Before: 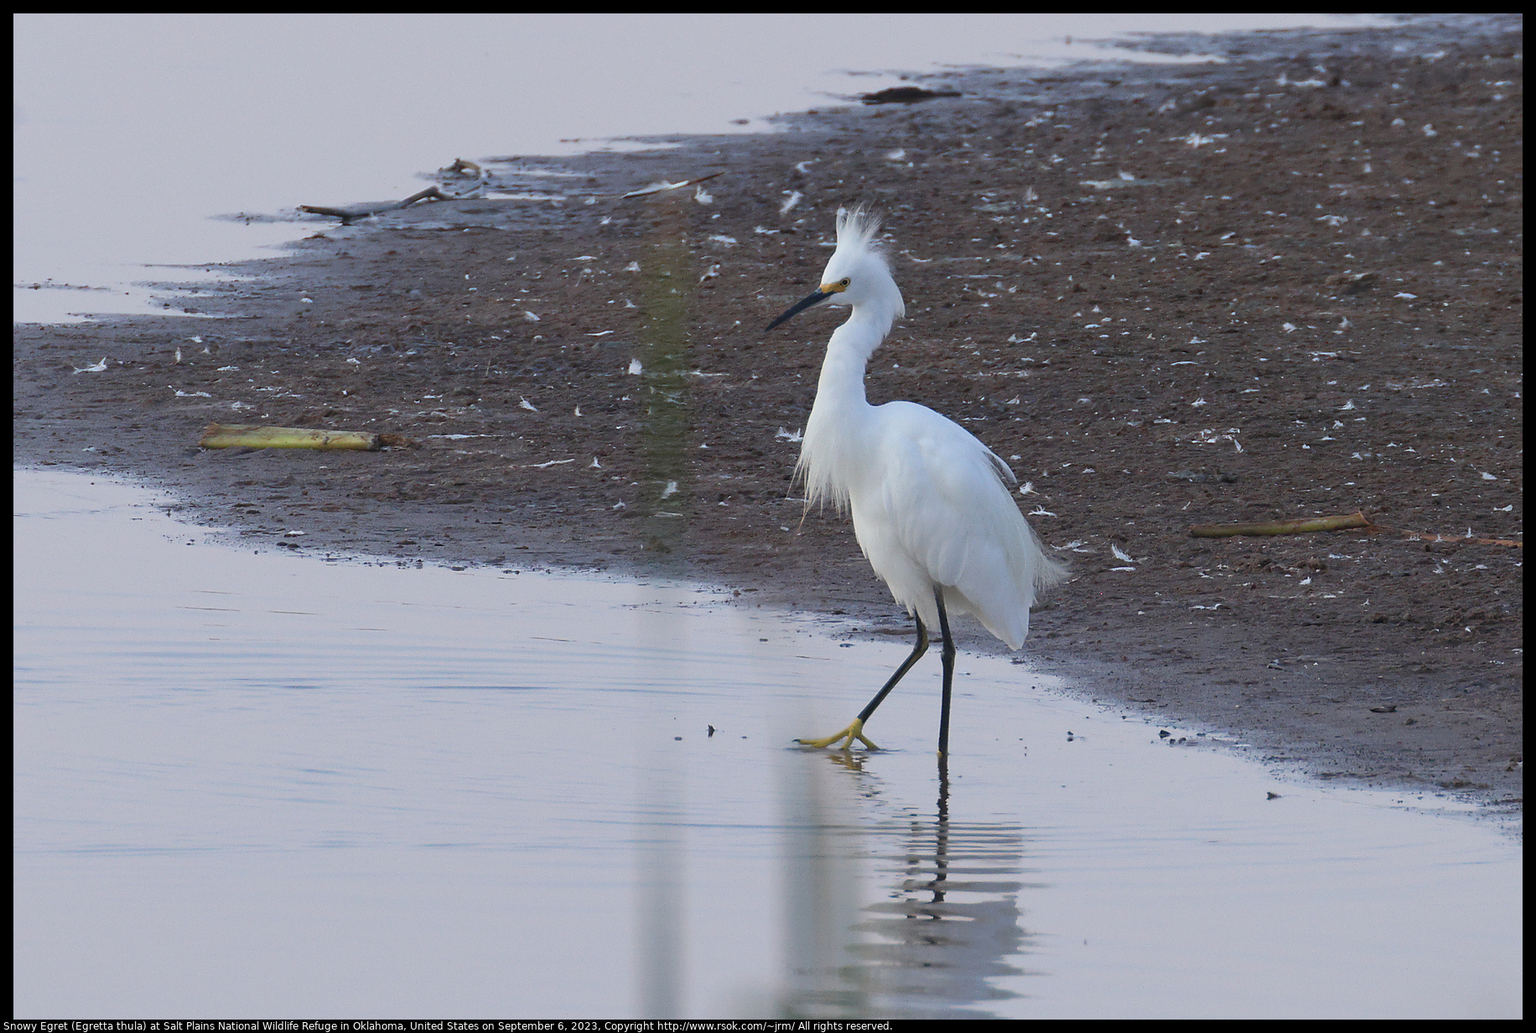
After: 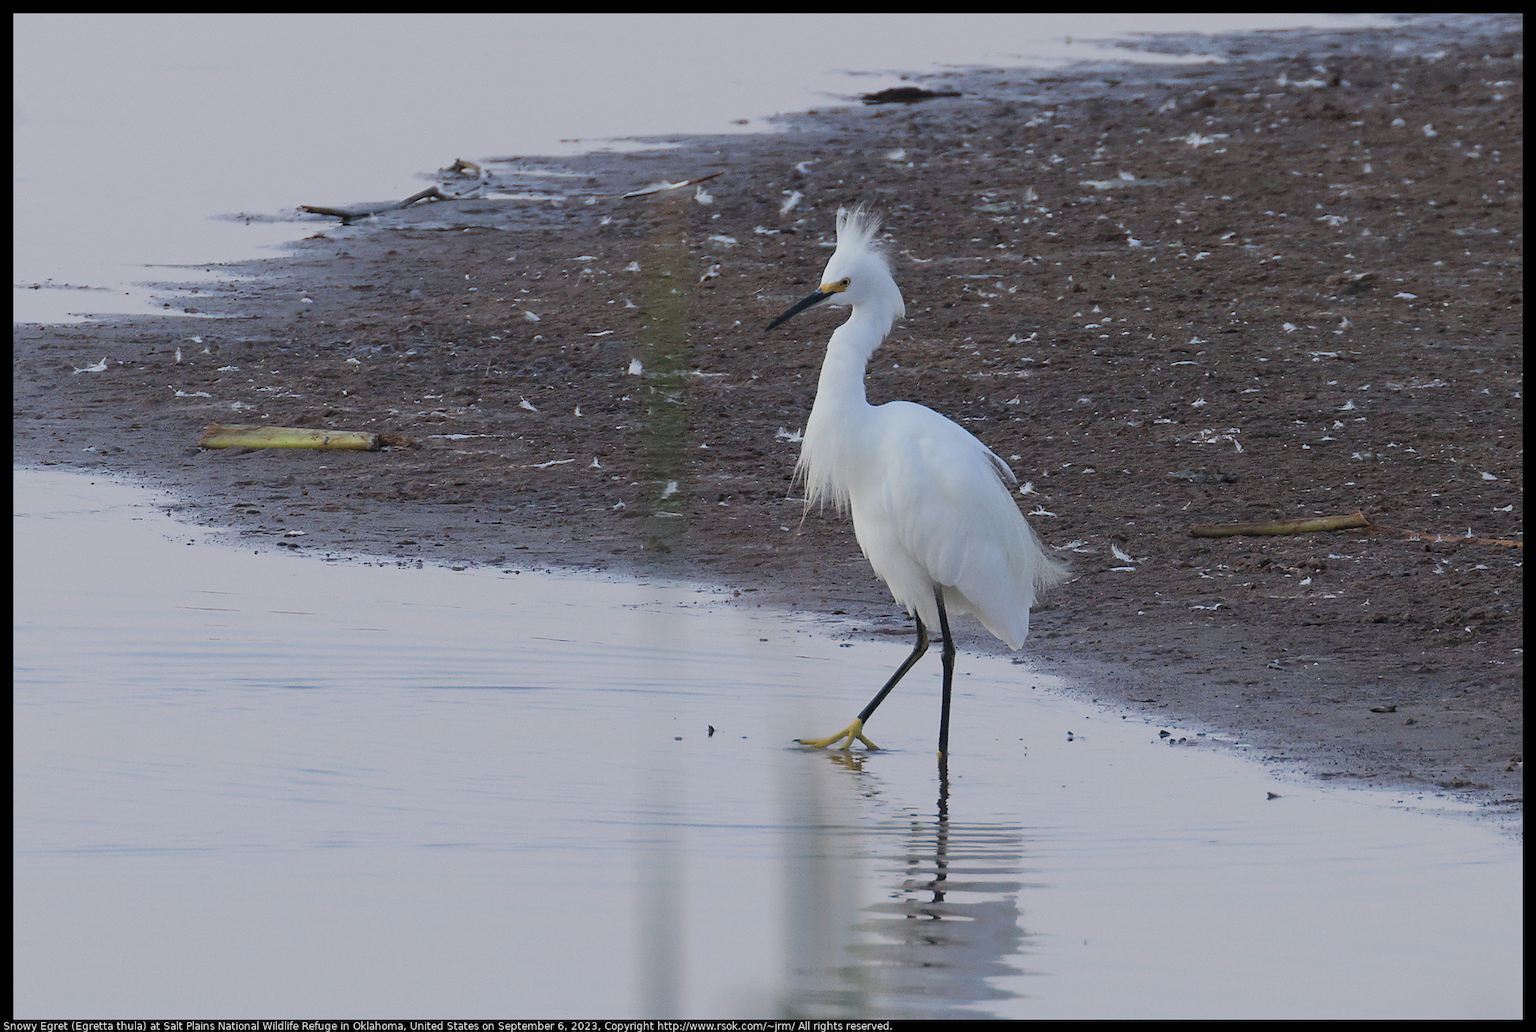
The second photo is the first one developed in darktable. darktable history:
filmic rgb: white relative exposure 3.85 EV, hardness 4.3
exposure: black level correction -0.003, exposure 0.04 EV, compensate highlight preservation false
